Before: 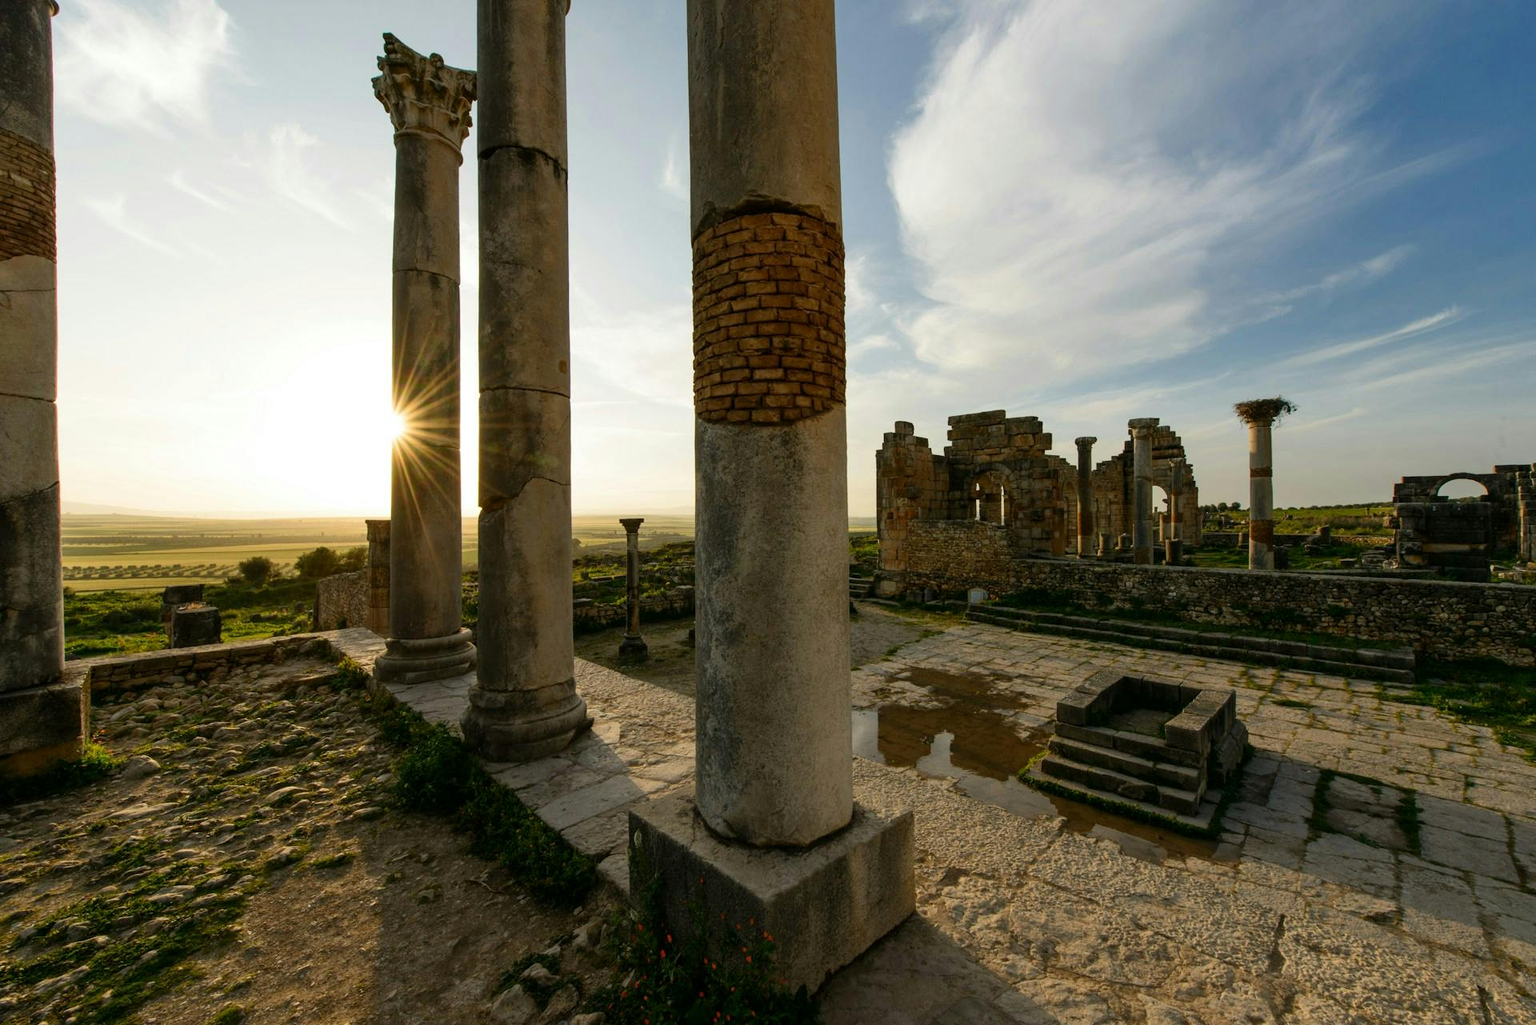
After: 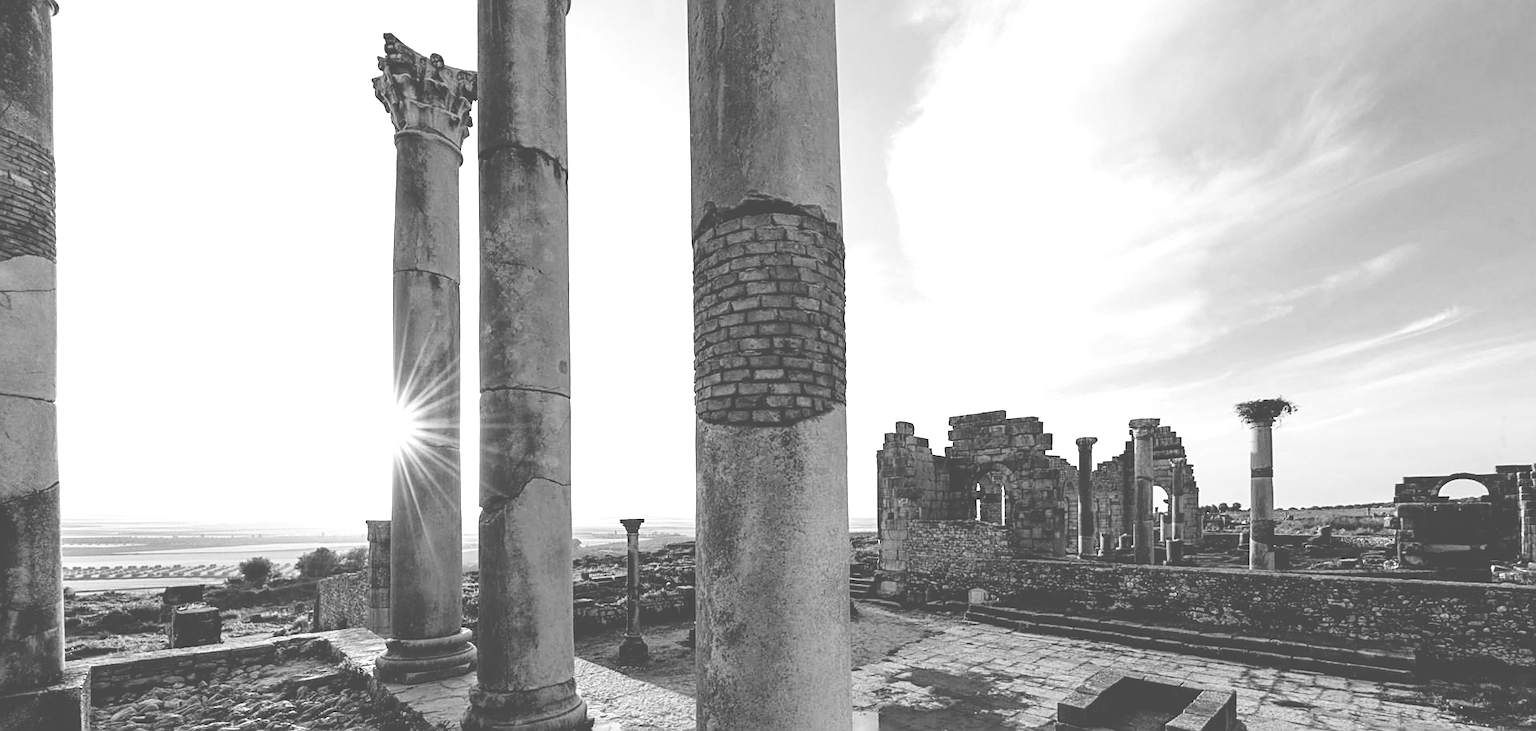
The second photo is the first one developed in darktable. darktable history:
crop: bottom 28.576%
monochrome: on, module defaults
sharpen: on, module defaults
exposure: exposure -0.048 EV, compensate highlight preservation false
colorize: hue 36°, source mix 100%
filmic rgb: black relative exposure -6.98 EV, white relative exposure 5.63 EV, hardness 2.86
